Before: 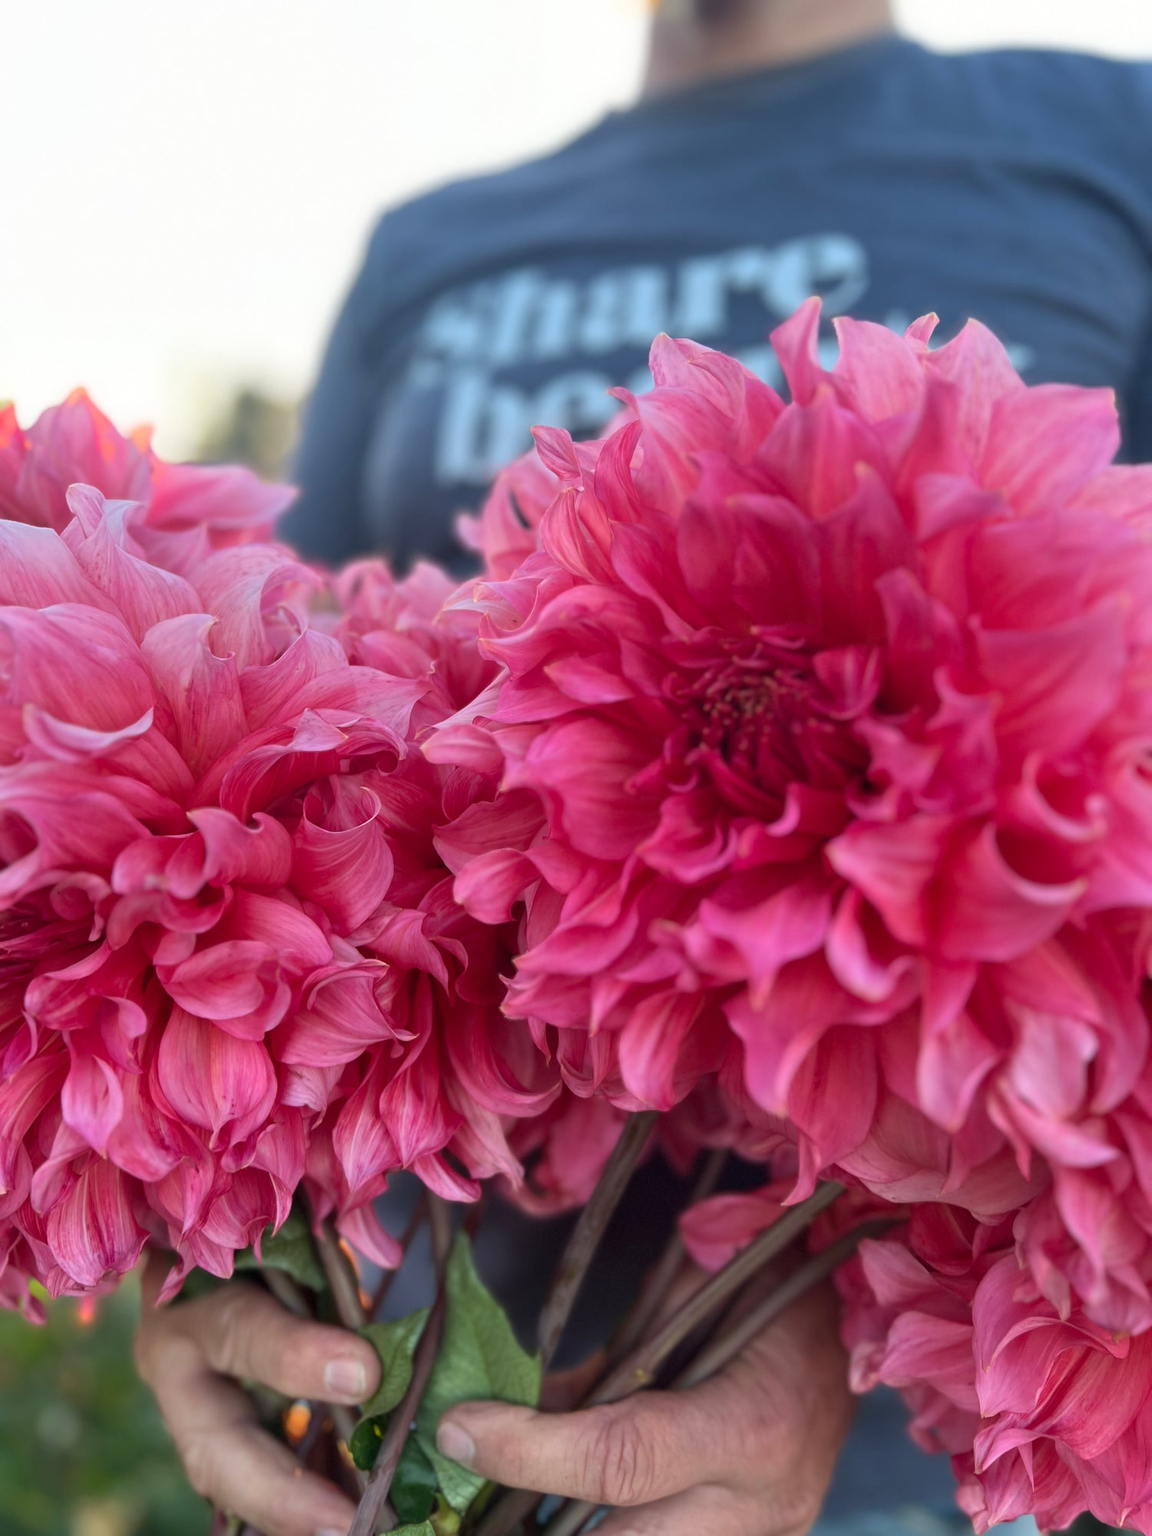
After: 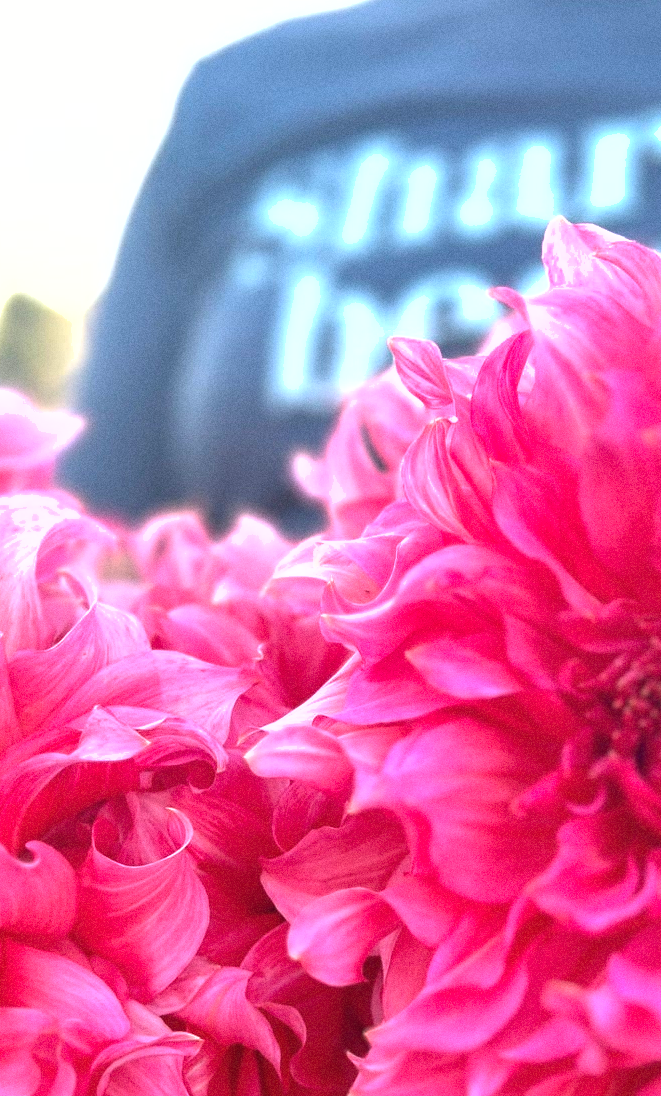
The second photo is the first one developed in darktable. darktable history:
shadows and highlights: on, module defaults
crop: left 20.248%, top 10.86%, right 35.675%, bottom 34.321%
grain: coarseness 0.09 ISO
exposure: black level correction 0, exposure 1.3 EV, compensate highlight preservation false
